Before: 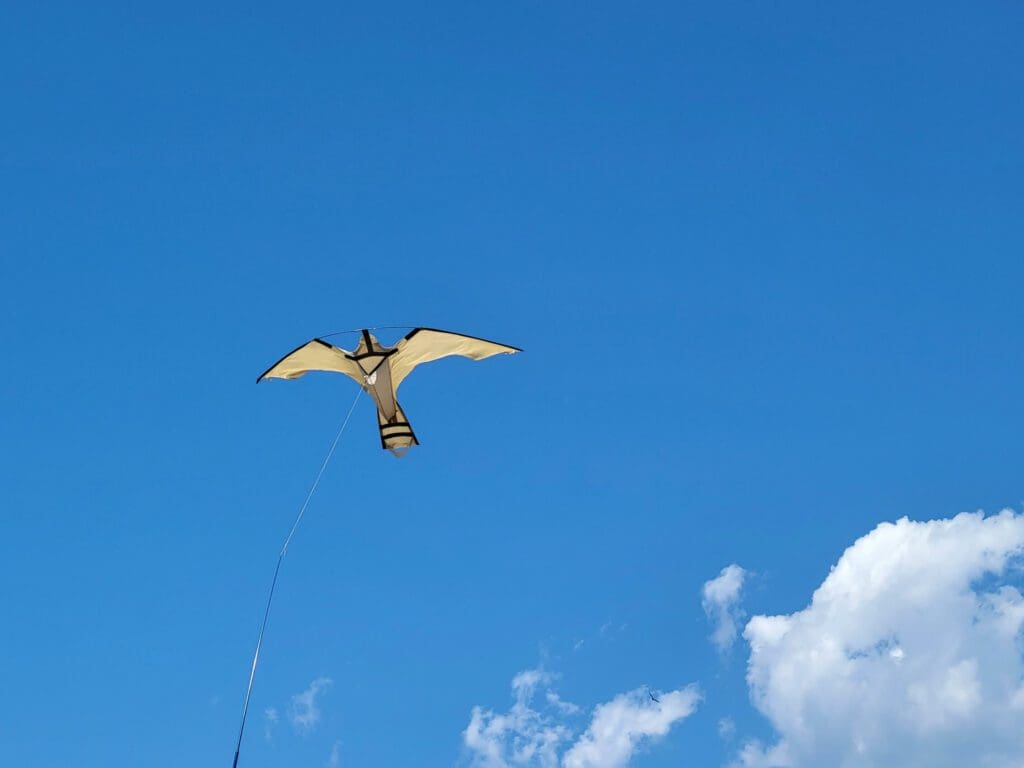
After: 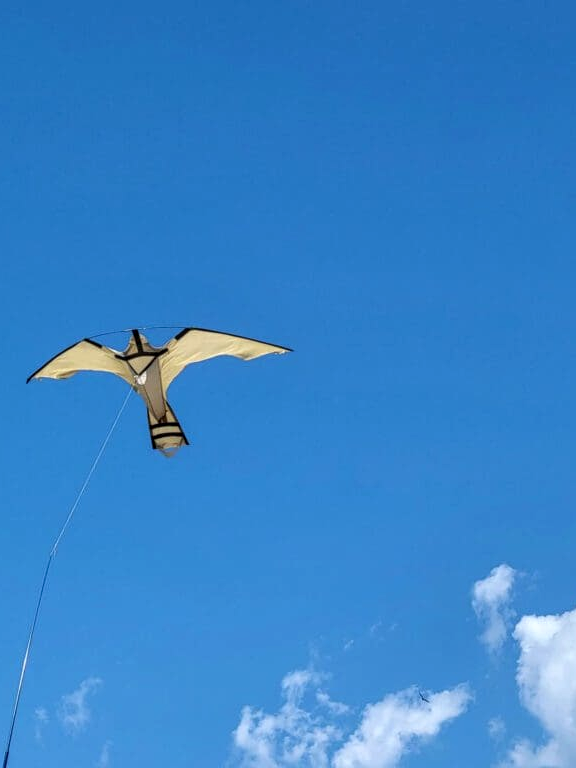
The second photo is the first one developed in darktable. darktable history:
crop and rotate: left 22.516%, right 21.234%
local contrast: on, module defaults
white balance: red 0.982, blue 1.018
